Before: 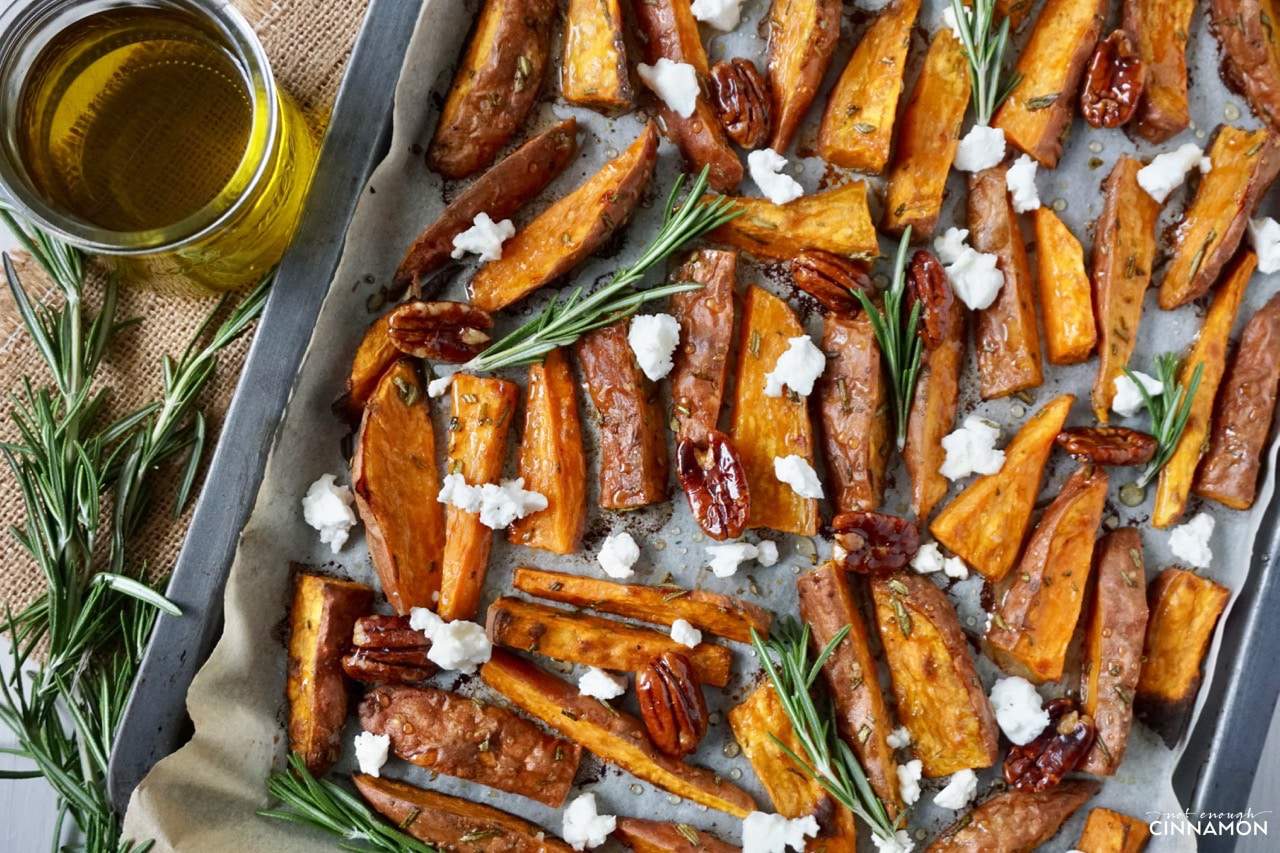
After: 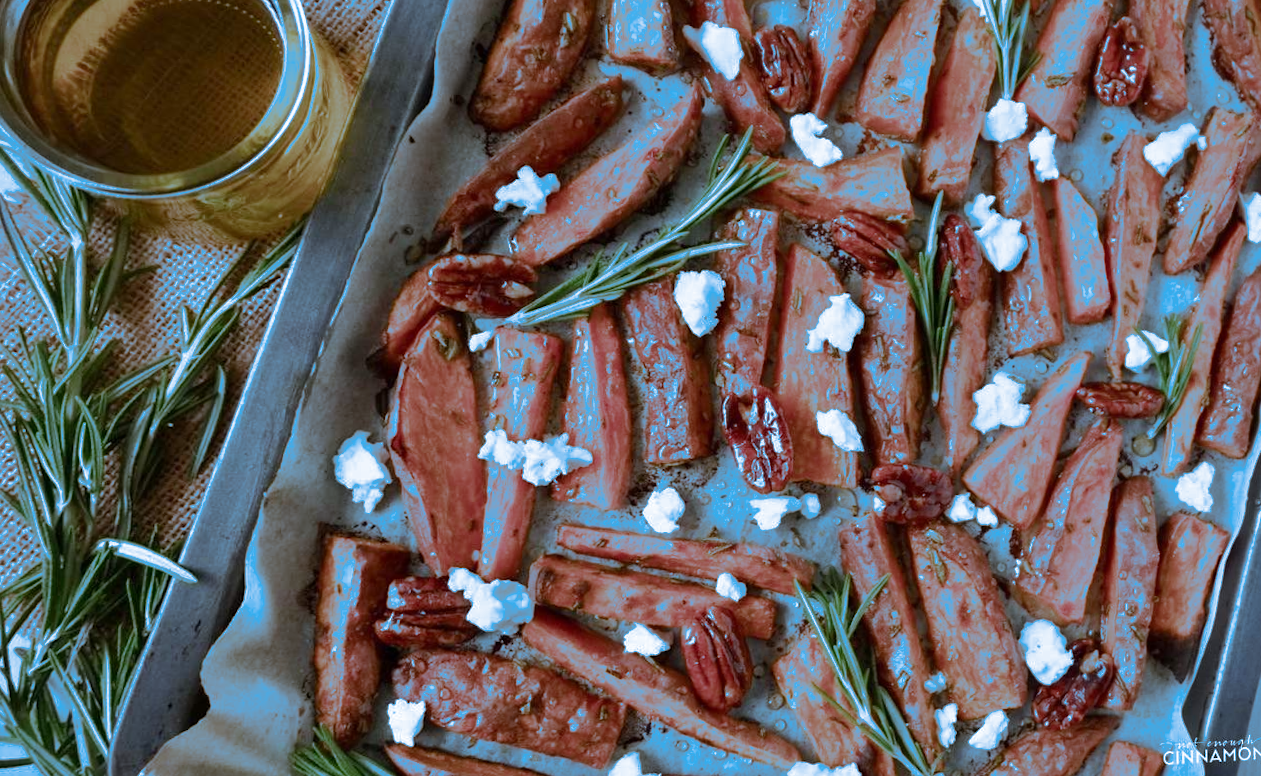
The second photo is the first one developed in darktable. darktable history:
split-toning: shadows › hue 220°, shadows › saturation 0.64, highlights › hue 220°, highlights › saturation 0.64, balance 0, compress 5.22%
rotate and perspective: rotation -0.013°, lens shift (vertical) -0.027, lens shift (horizontal) 0.178, crop left 0.016, crop right 0.989, crop top 0.082, crop bottom 0.918
